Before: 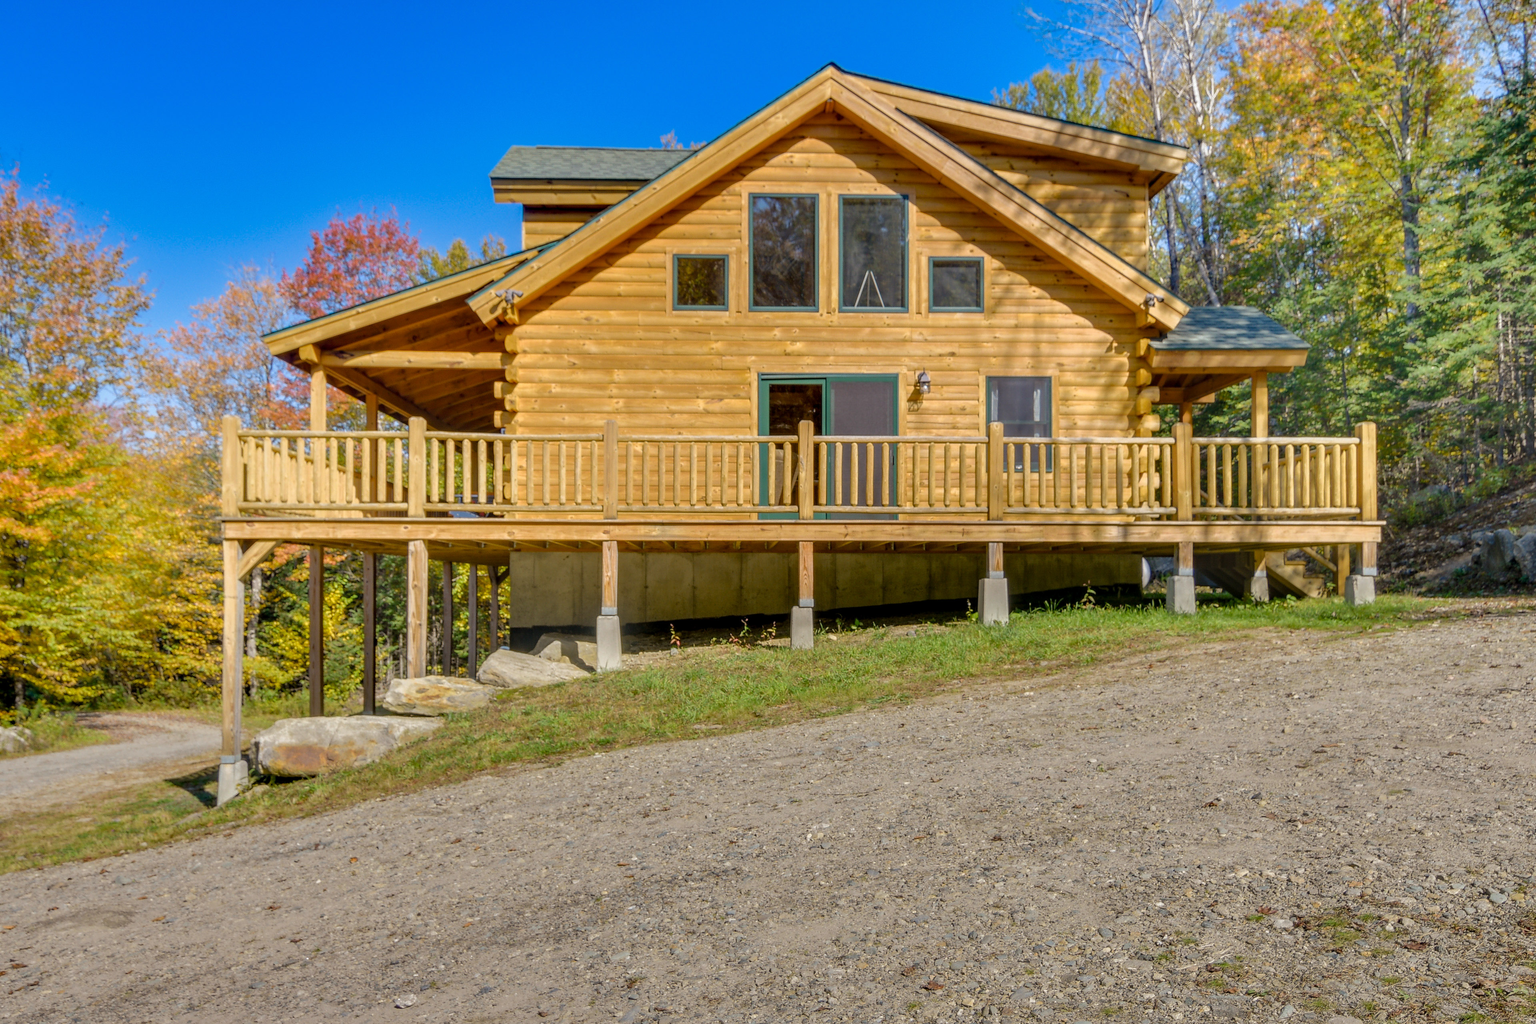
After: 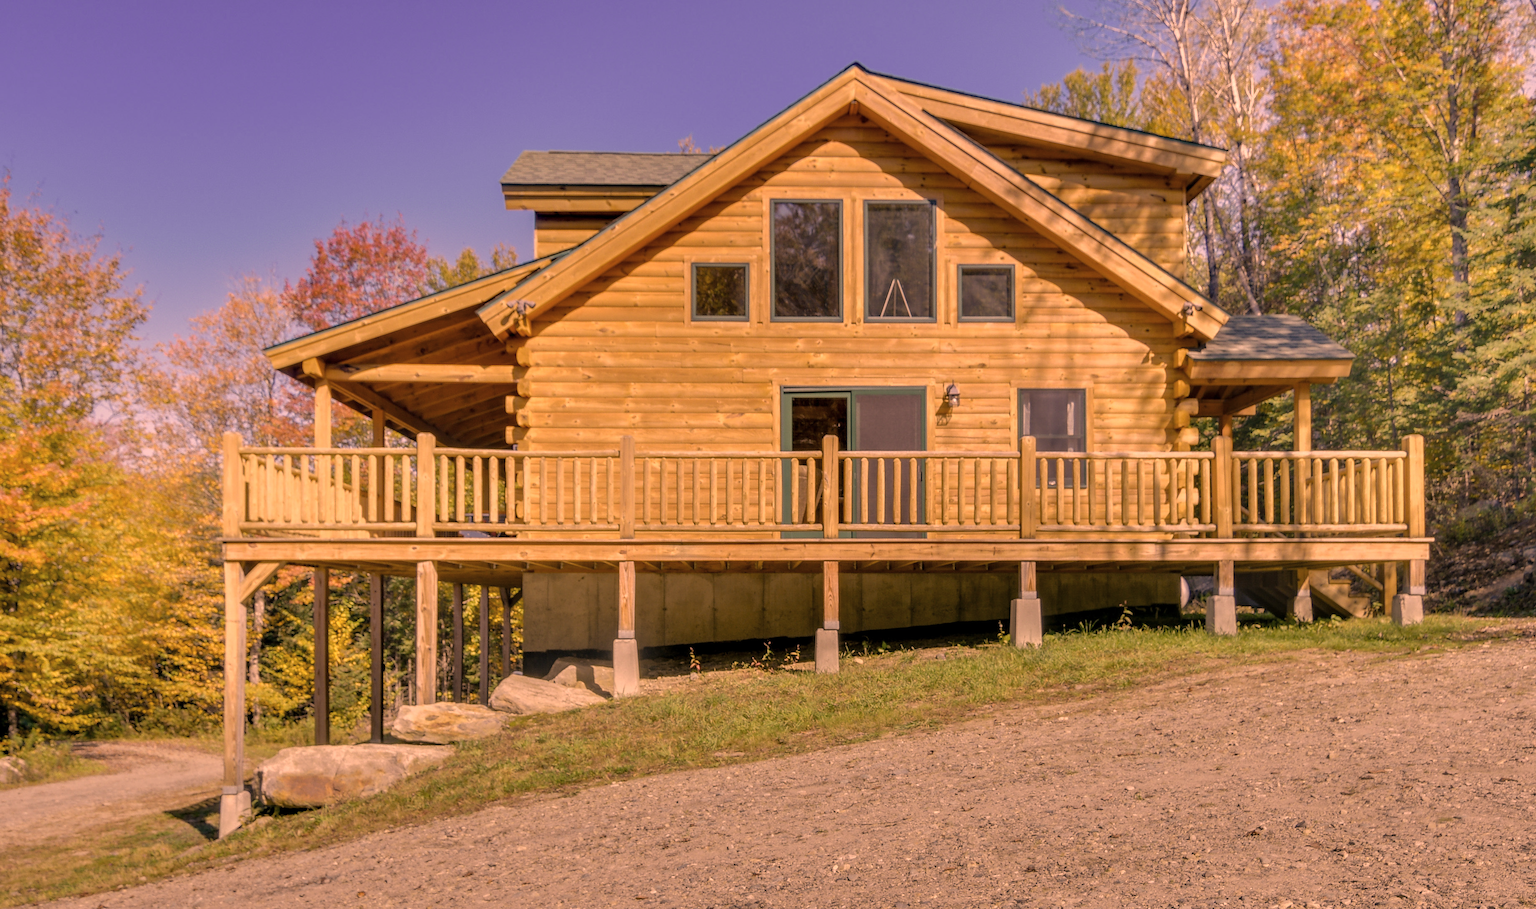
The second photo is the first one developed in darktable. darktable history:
color correction: highlights a* 40, highlights b* 40, saturation 0.69
crop and rotate: angle 0.2°, left 0.275%, right 3.127%, bottom 14.18%
